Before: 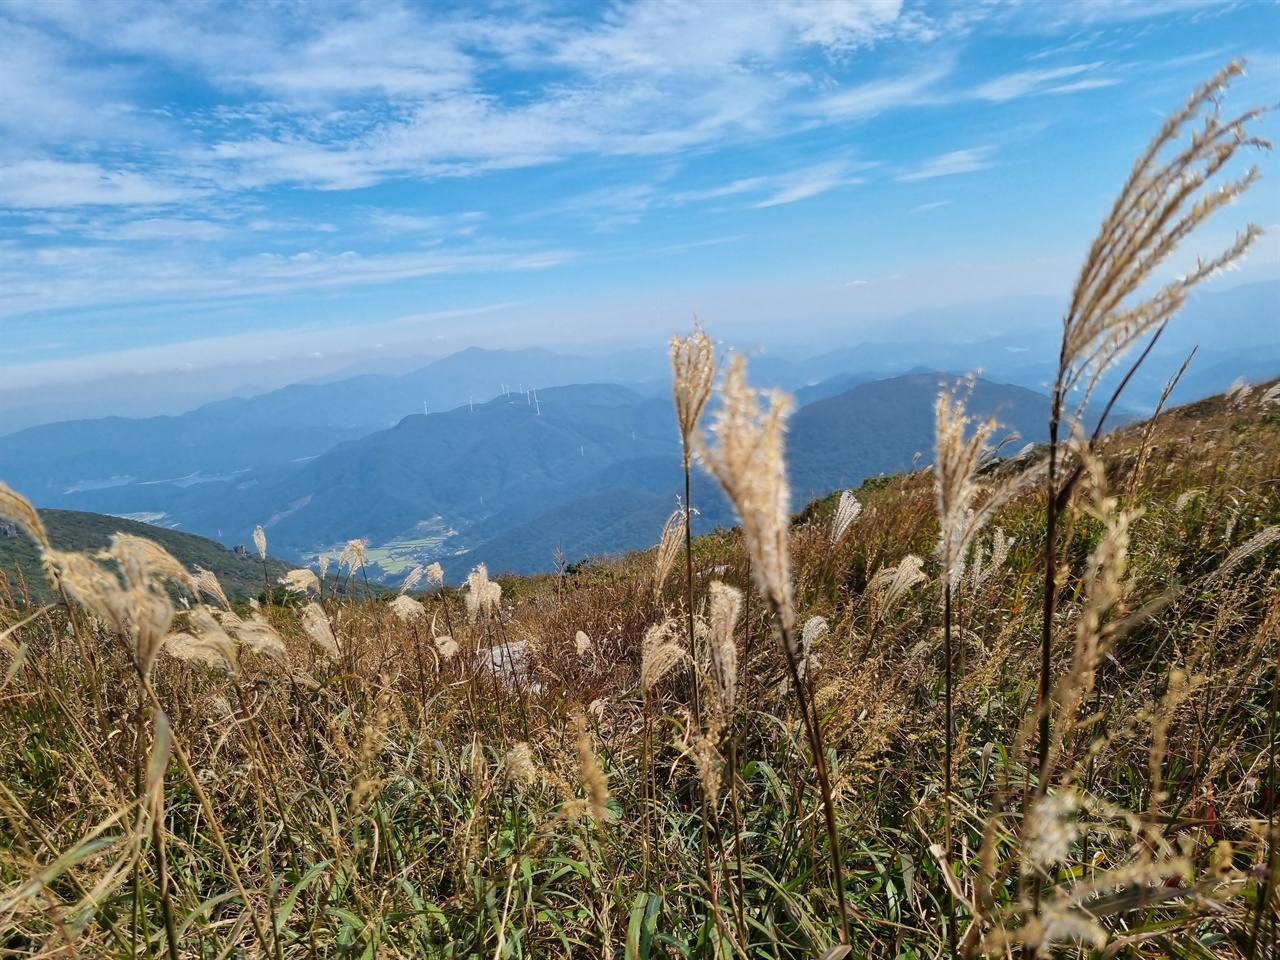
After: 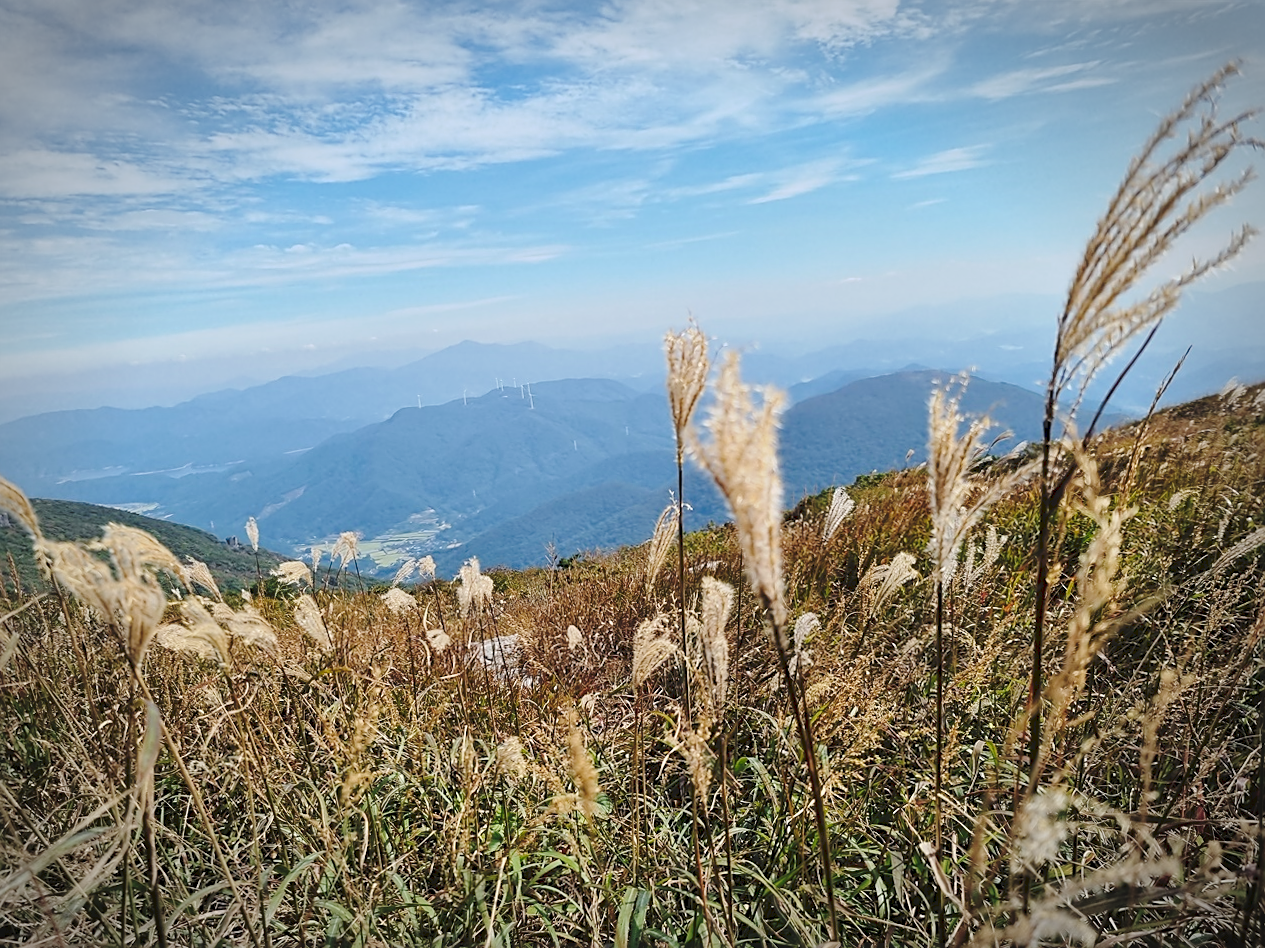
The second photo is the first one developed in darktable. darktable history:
tone curve: curves: ch0 [(0, 0) (0.003, 0.09) (0.011, 0.095) (0.025, 0.097) (0.044, 0.108) (0.069, 0.117) (0.1, 0.129) (0.136, 0.151) (0.177, 0.185) (0.224, 0.229) (0.277, 0.299) (0.335, 0.379) (0.399, 0.469) (0.468, 0.55) (0.543, 0.629) (0.623, 0.702) (0.709, 0.775) (0.801, 0.85) (0.898, 0.91) (1, 1)], preserve colors none
sharpen: on, module defaults
vignetting: automatic ratio true
crop and rotate: angle -0.5°
